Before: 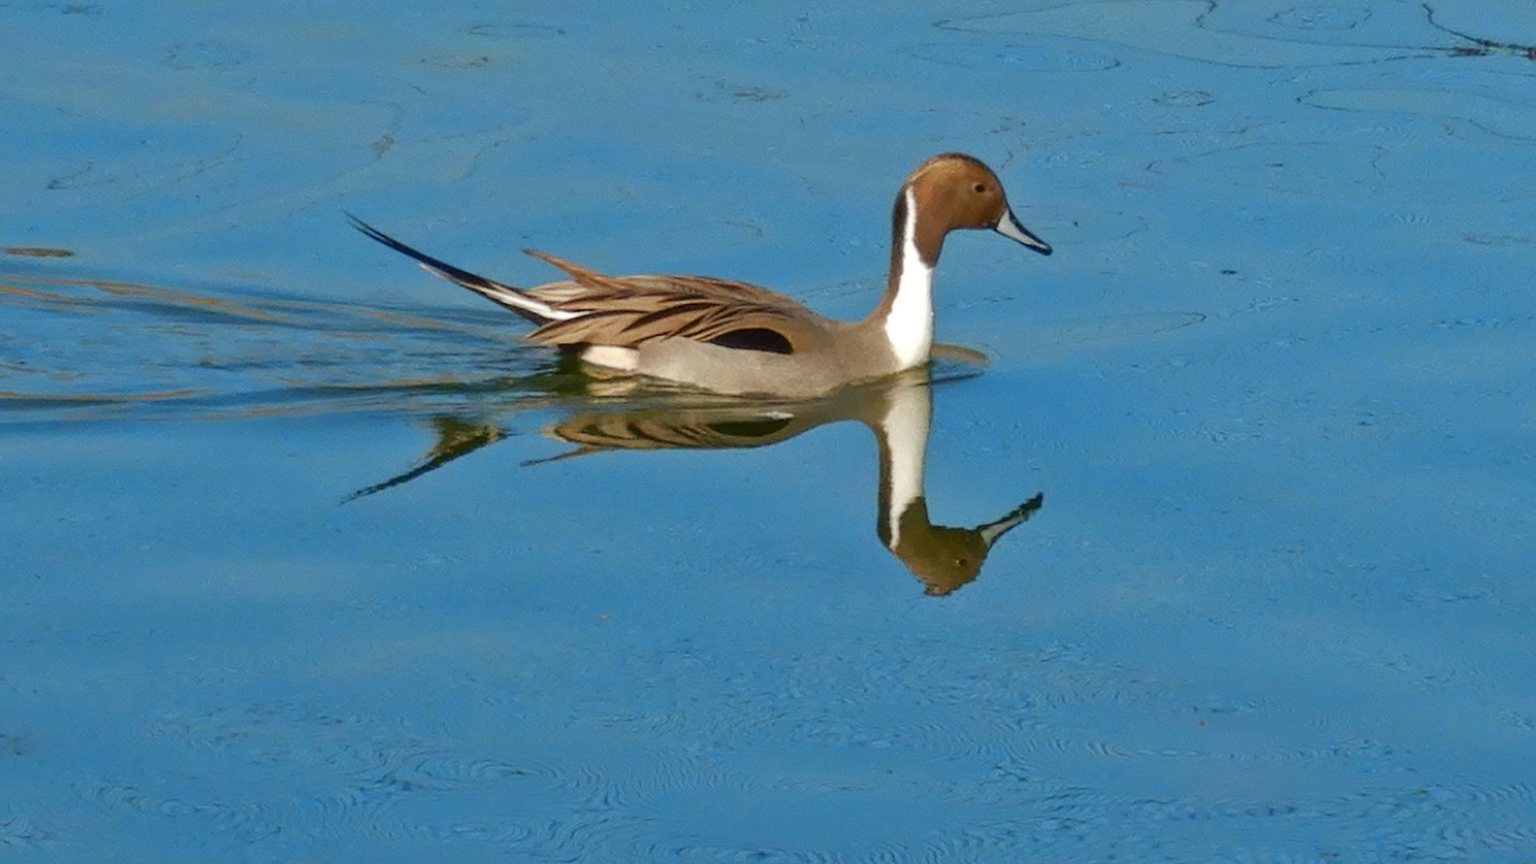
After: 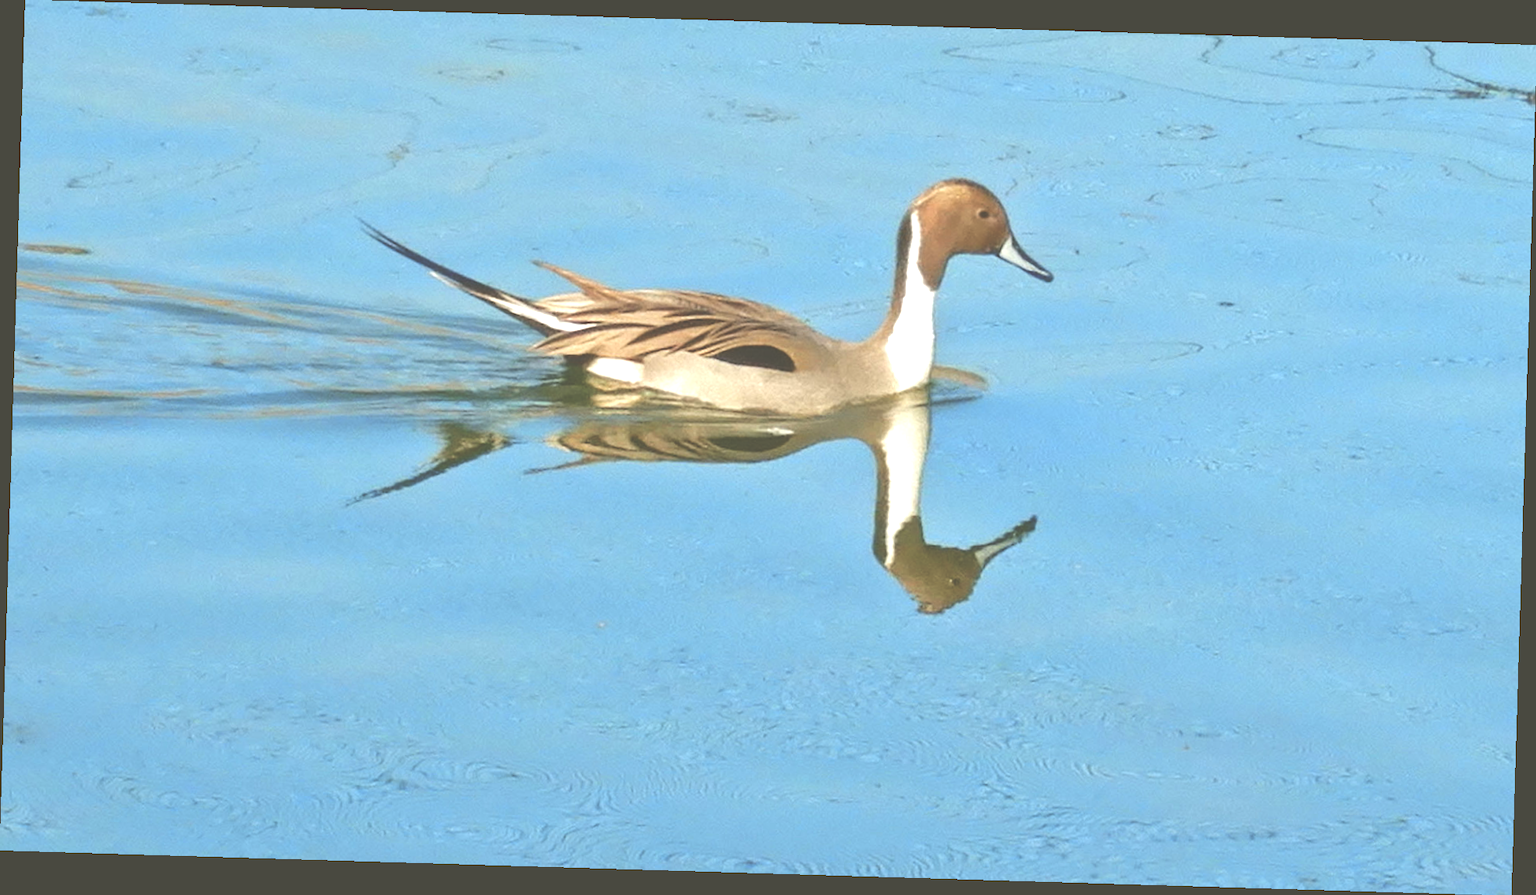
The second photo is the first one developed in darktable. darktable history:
rotate and perspective: rotation 1.72°, automatic cropping off
exposure: black level correction -0.023, exposure 1.397 EV, compensate highlight preservation false
color balance: mode lift, gamma, gain (sRGB), lift [1.04, 1, 1, 0.97], gamma [1.01, 1, 1, 0.97], gain [0.96, 1, 1, 0.97]
contrast brightness saturation: saturation -0.17
